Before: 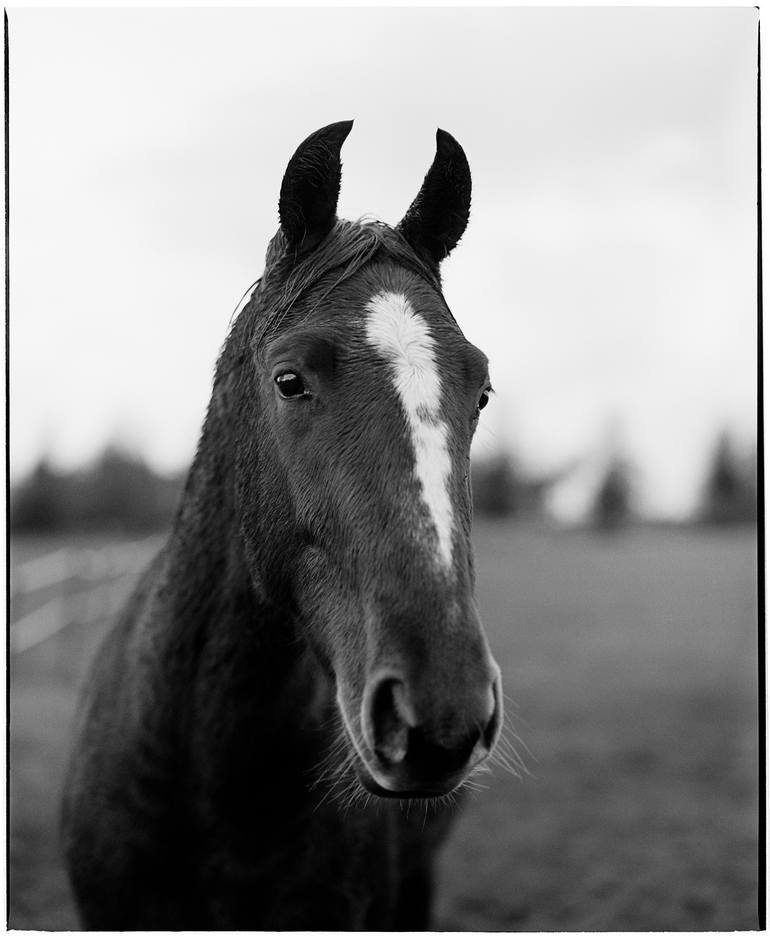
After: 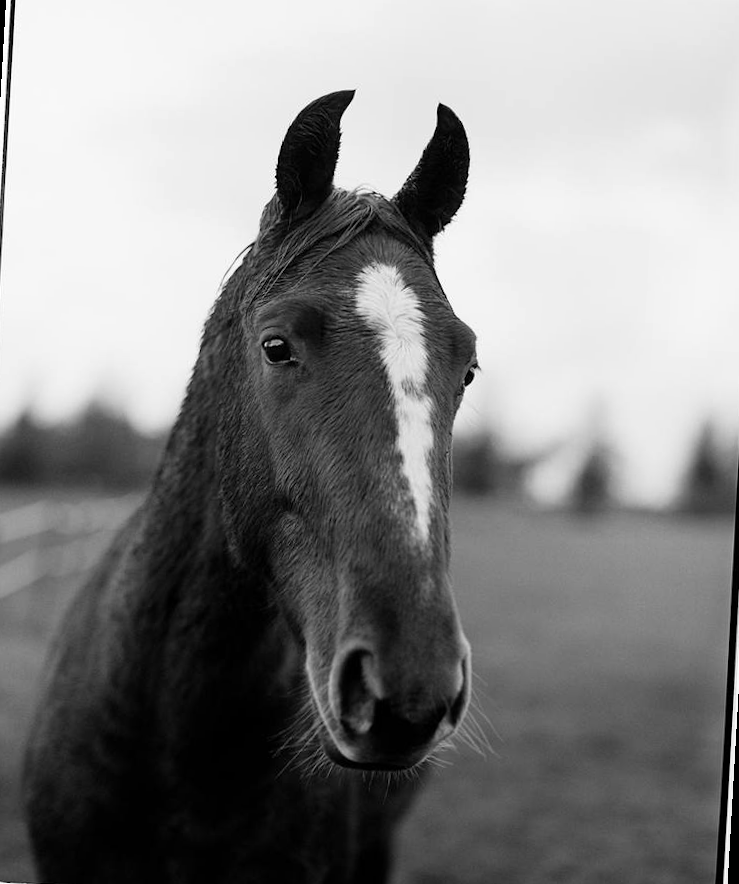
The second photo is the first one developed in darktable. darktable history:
crop and rotate: angle -3.28°, left 5.401%, top 5.212%, right 4.615%, bottom 4.429%
